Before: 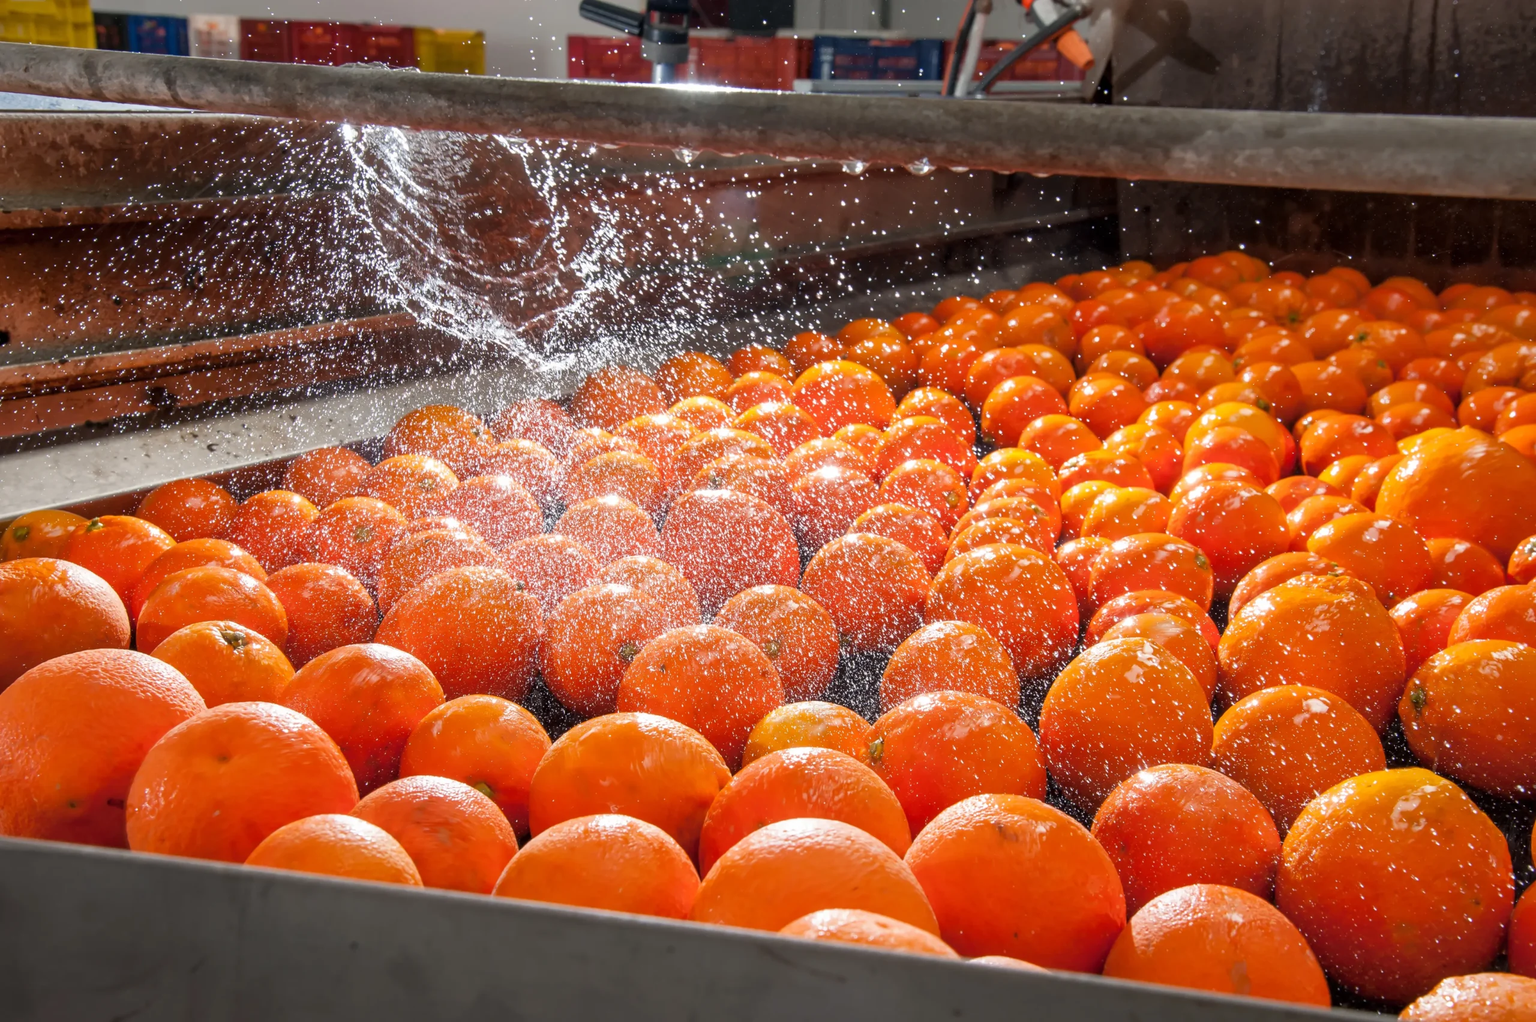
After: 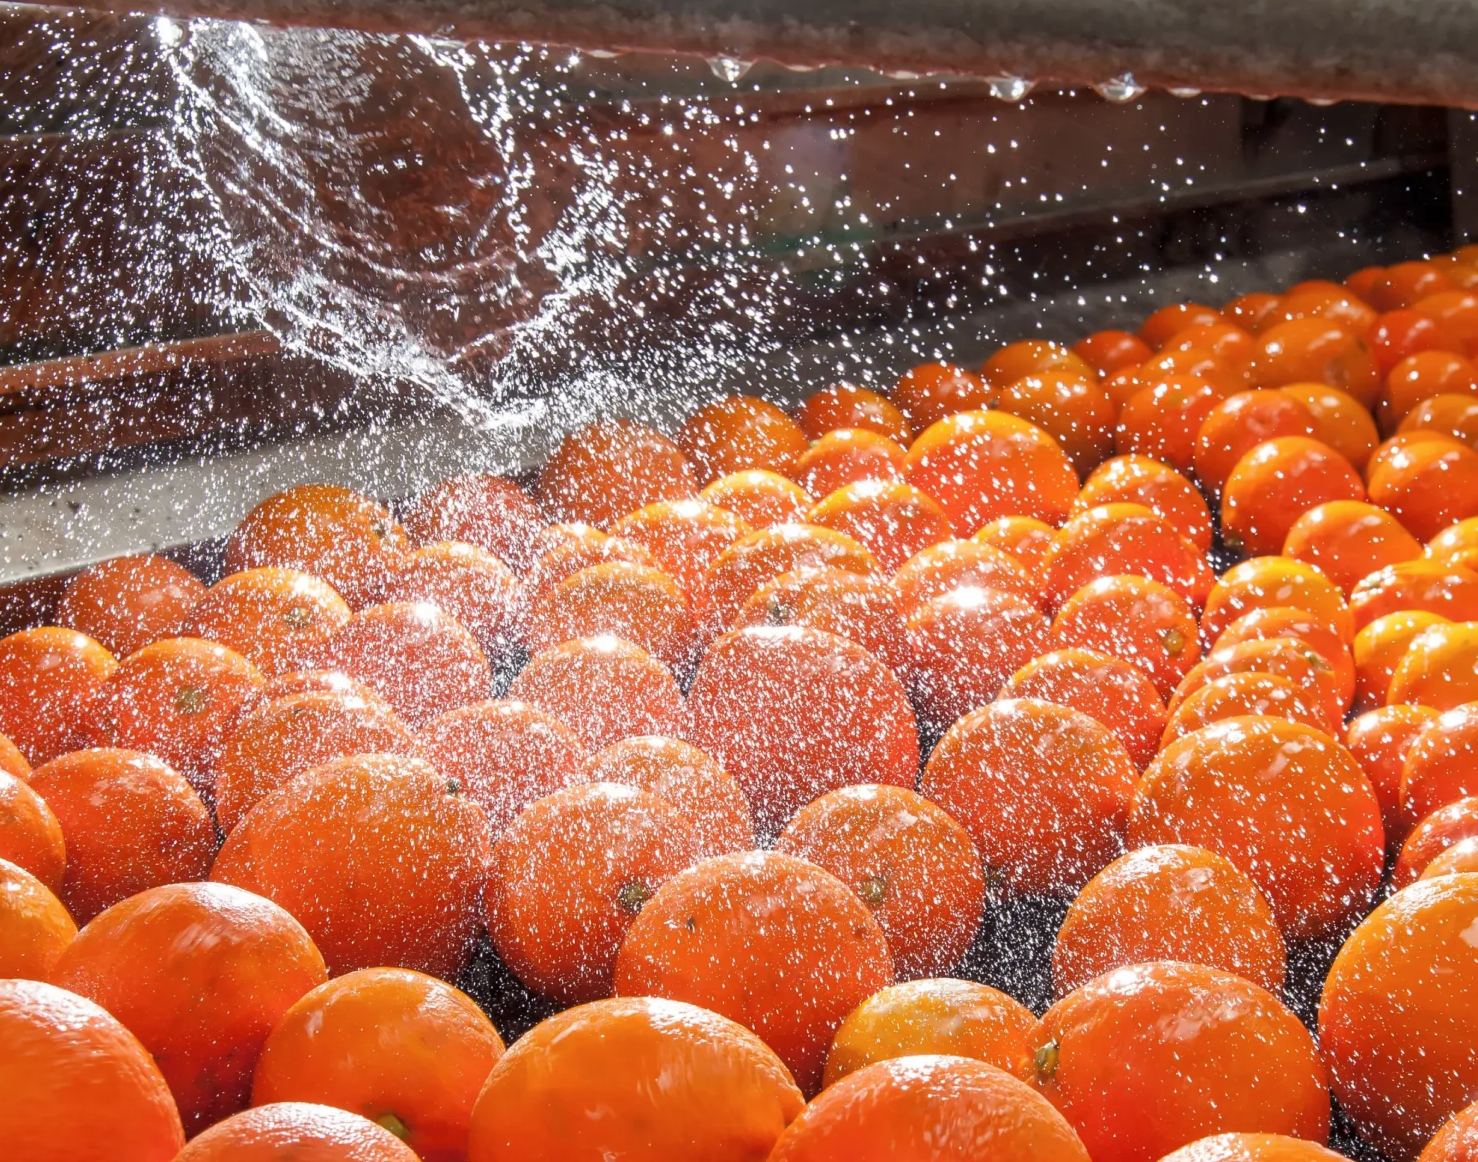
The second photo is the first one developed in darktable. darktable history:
white balance: emerald 1
contrast brightness saturation: saturation -0.05
crop: left 16.202%, top 11.208%, right 26.045%, bottom 20.557%
color correction: highlights a* -0.137, highlights b* 0.137
